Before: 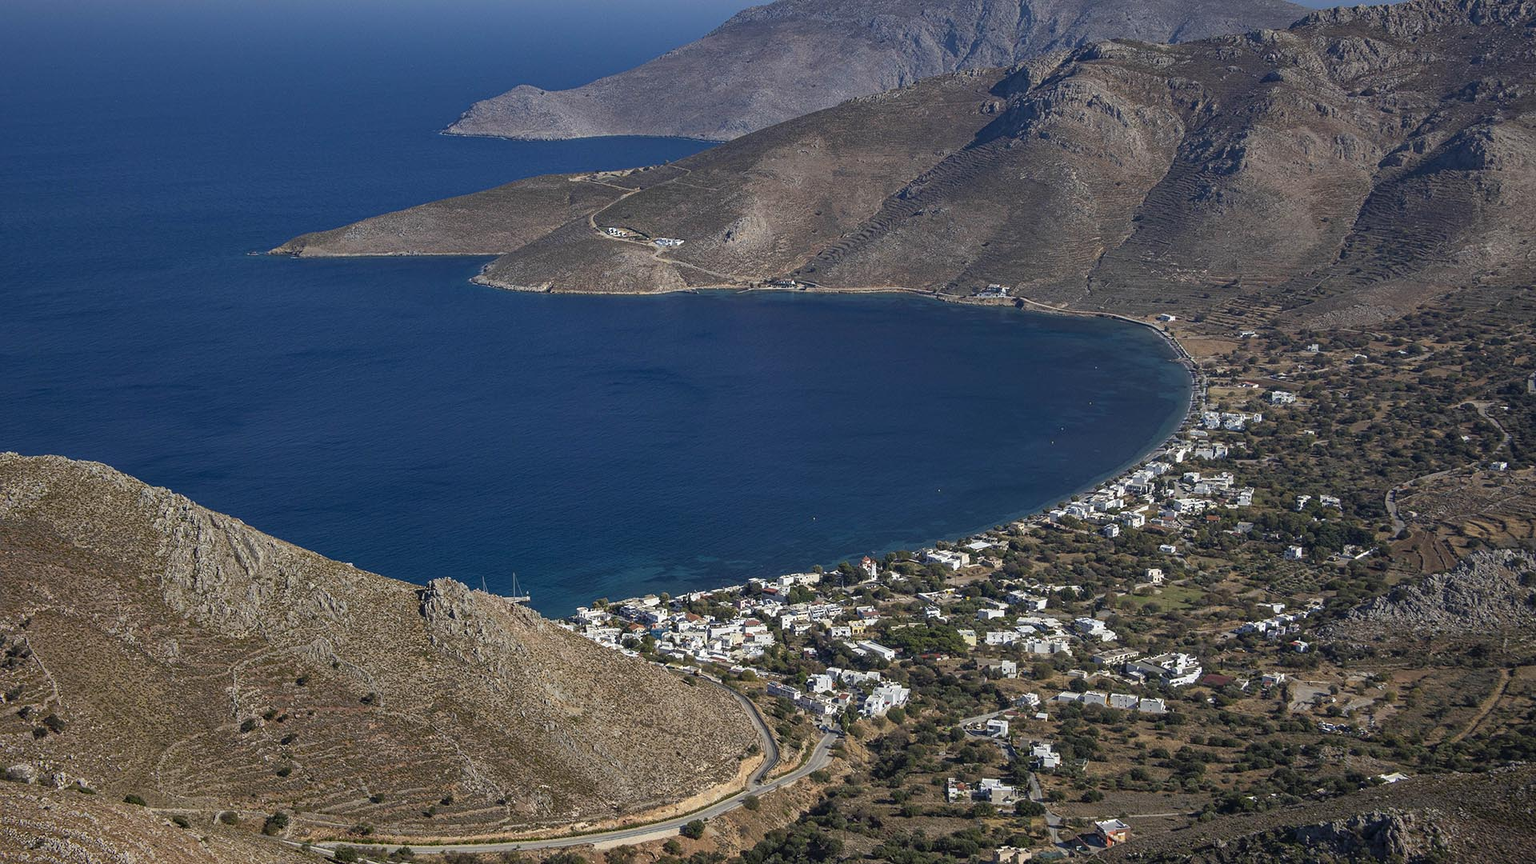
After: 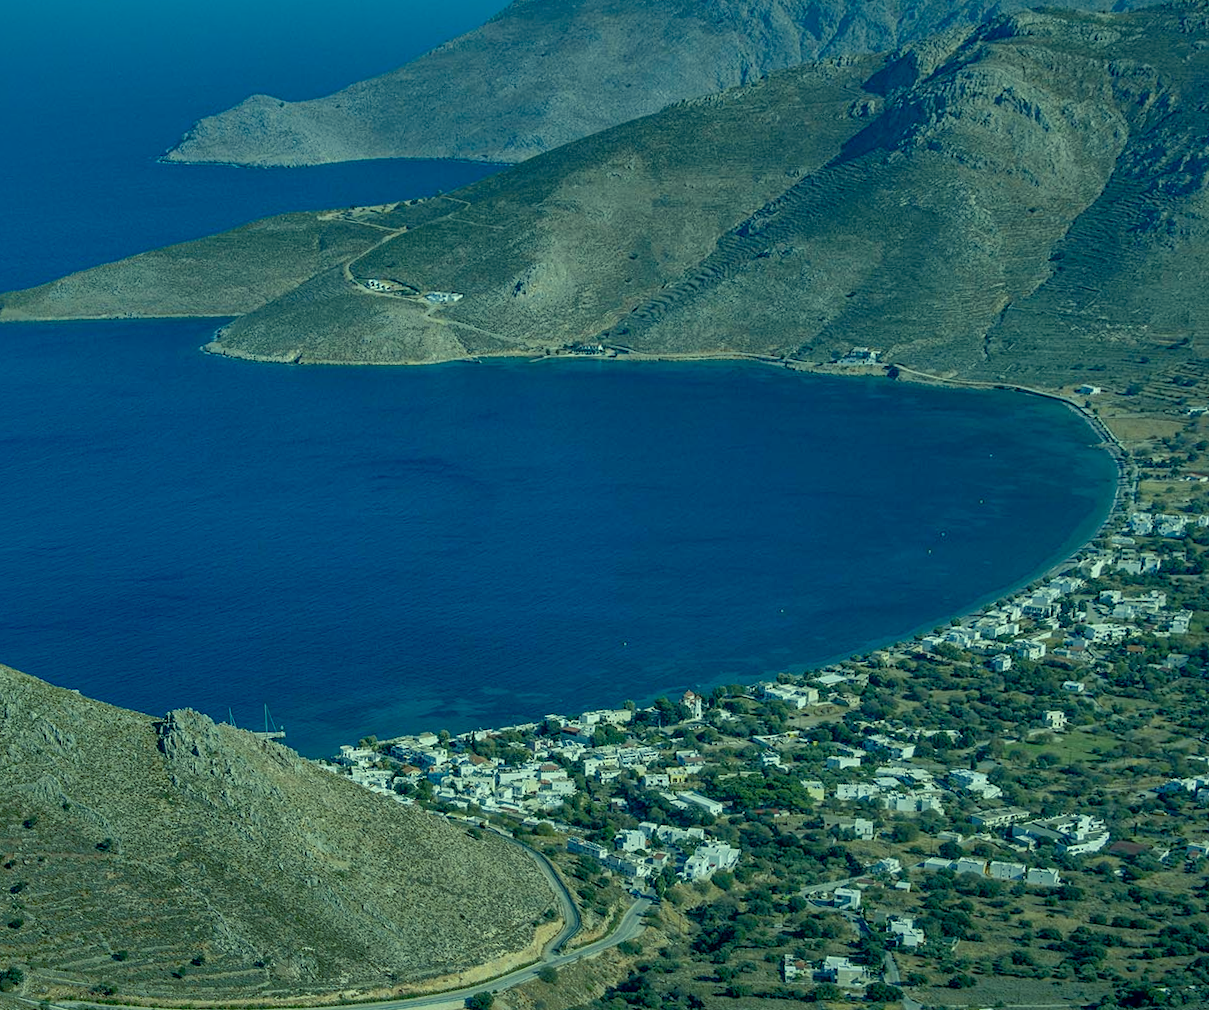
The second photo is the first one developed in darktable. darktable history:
exposure: black level correction 0.009, exposure -0.159 EV, compensate highlight preservation false
rotate and perspective: rotation 0.062°, lens shift (vertical) 0.115, lens shift (horizontal) -0.133, crop left 0.047, crop right 0.94, crop top 0.061, crop bottom 0.94
crop and rotate: left 15.446%, right 17.836%
shadows and highlights: on, module defaults
color correction: highlights a* -20.08, highlights b* 9.8, shadows a* -20.4, shadows b* -10.76
